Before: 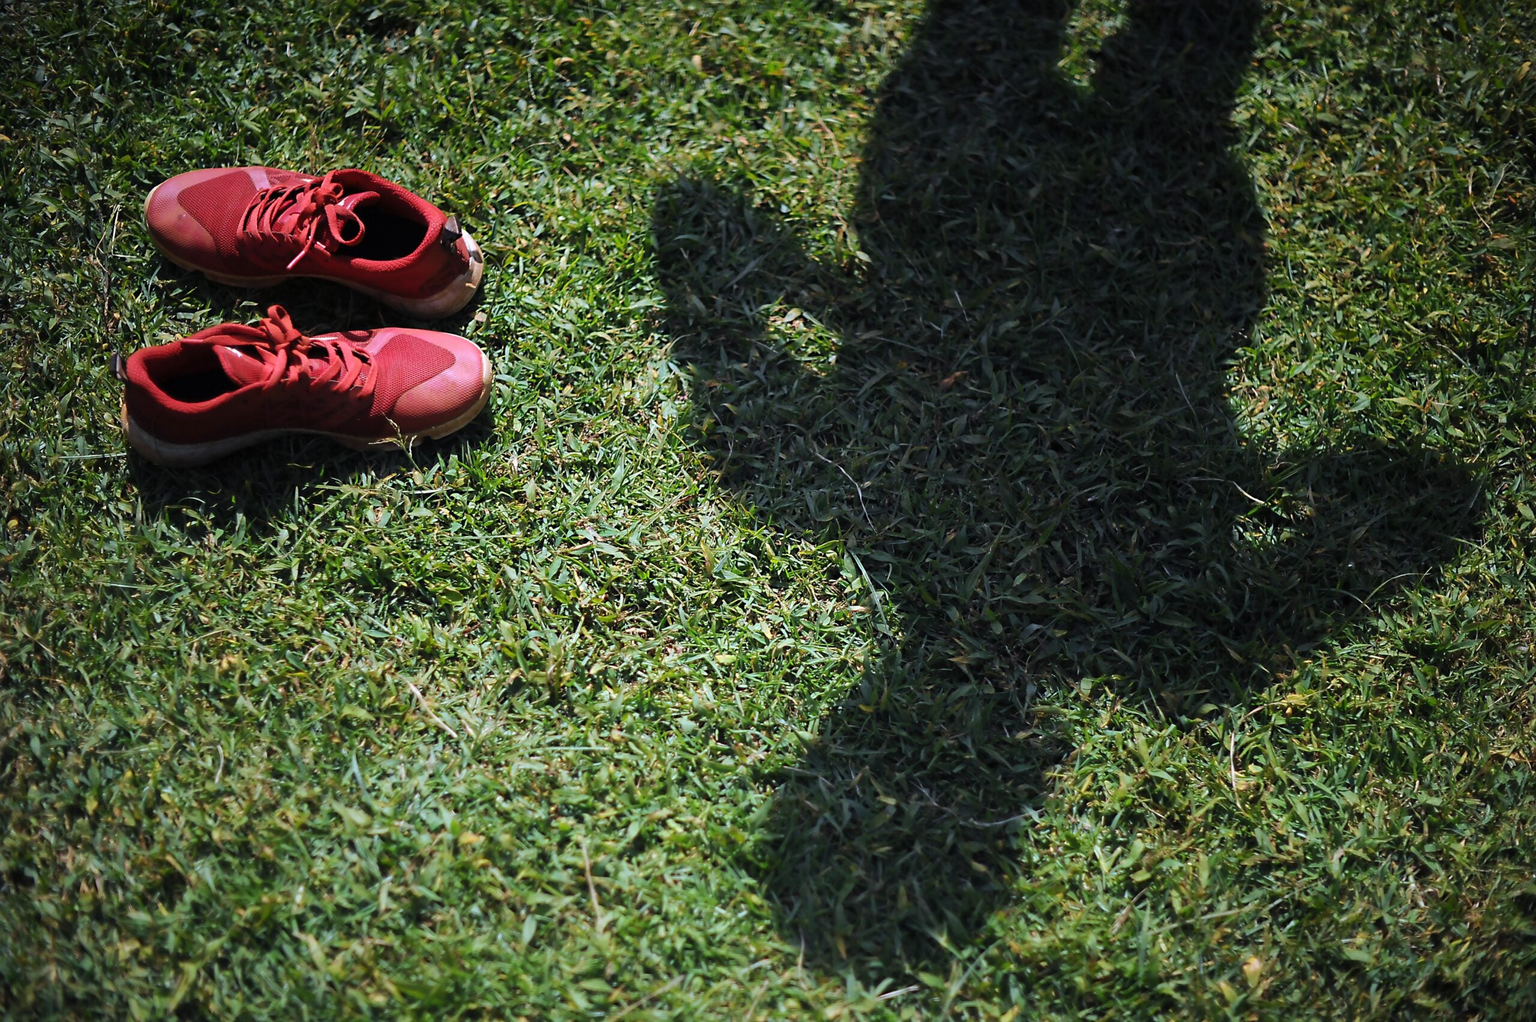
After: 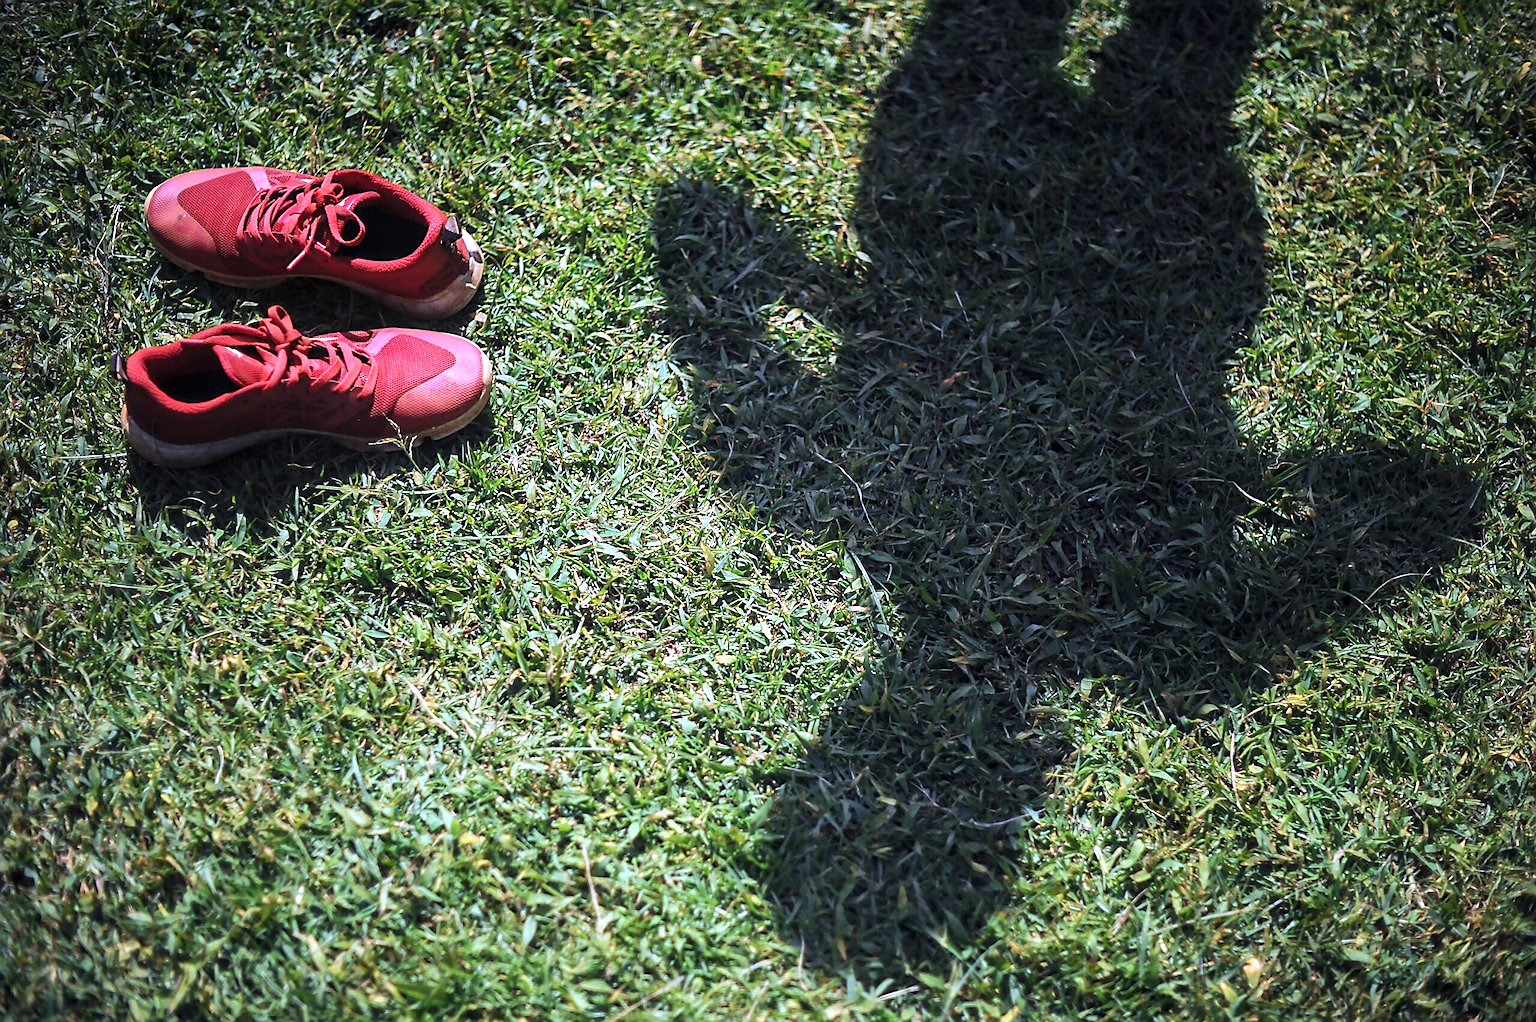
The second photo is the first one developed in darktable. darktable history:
sharpen: amount 0.491
color calibration: illuminant as shot in camera, x 0.363, y 0.385, temperature 4541.92 K
local contrast: on, module defaults
exposure: black level correction 0, exposure 0.594 EV, compensate highlight preservation false
contrast brightness saturation: contrast 0.098, brightness 0.015, saturation 0.019
